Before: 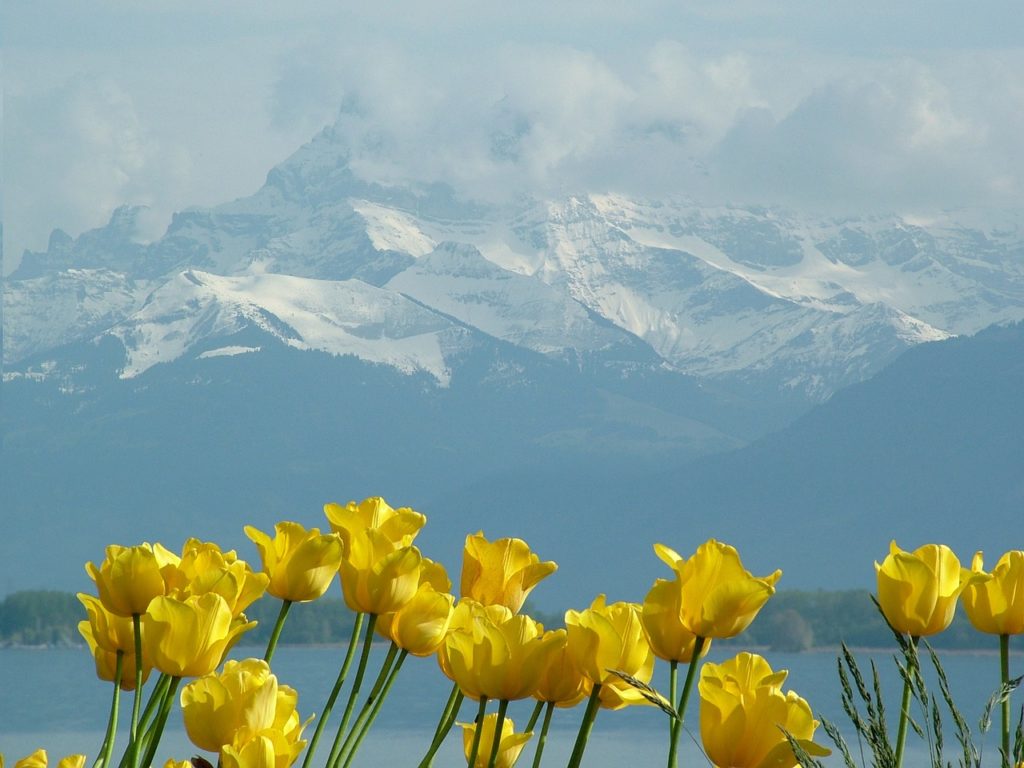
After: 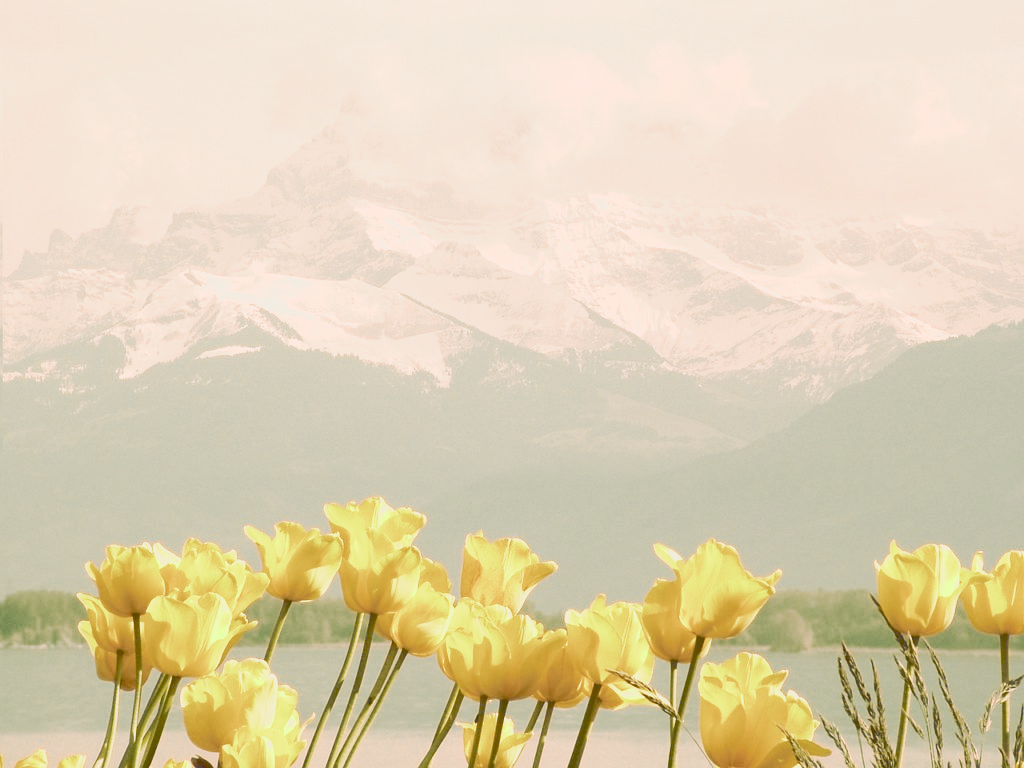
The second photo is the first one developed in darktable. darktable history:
tone curve: curves: ch0 [(0, 0) (0.003, 0.202) (0.011, 0.205) (0.025, 0.222) (0.044, 0.258) (0.069, 0.298) (0.1, 0.321) (0.136, 0.333) (0.177, 0.38) (0.224, 0.439) (0.277, 0.51) (0.335, 0.594) (0.399, 0.675) (0.468, 0.743) (0.543, 0.805) (0.623, 0.861) (0.709, 0.905) (0.801, 0.931) (0.898, 0.941) (1, 1)], preserve colors none
color look up table: target L [76.2, 76.56, 95.02, 72.95, 66.19, 73.95, 75.42, 66.79, 47.09, 60.37, 52.02, 42.9, 28.92, 25.39, 201.28, 94.21, 74.58, 69.95, 63.72, 46.23, 56.21, 56.87, 45.9, 27.43, 29.31, 25.47, 17.18, 1.847, 87.2, 84.53, 69.57, 56.04, 57.63, 47.36, 44.97, 45.4, 25.39, 16.23, 33.79, 27.12, 2.056, 96.1, 91.25, 96.87, 75.5, 62.15, 62.45, 53.03, 18.98], target a [44.27, 1.979, -54.89, -4.169, 6.724, -6.434, -4.037, -4.936, -33.58, 3.936, -7.679, -5.676, -17.2, 2.473, 0, -38.77, 9.165, 2.481, 15.3, 8.668, 16.55, 8.744, 26.55, 45.52, 19.37, 24.27, 12.68, 11.75, -17.61, 35.3, 19.61, 18.63, 9.058, 1.876, 32.3, 21.25, 42.28, 45.02, 13.2, 4.282, 3.228, -42.17, -40.31, 8.935, 6.867, -11.36, -11.78, 0.988, -12.01], target b [0.379, 38.89, 80.56, 46.69, 4.114, 29.85, 42.31, 28.06, 39.22, 40.27, 35.78, 24.37, 42.93, 42.85, -0.001, 53.11, 26.48, 48.42, 16.42, 47.02, 37.14, 30.73, 31.94, 13.95, 45.73, 20.54, 28.92, 2.946, 13.86, 28.57, 8.447, -15.85, 16.57, -23.37, -27.01, -9.276, 13.61, -8.064, 13.11, 22.69, -0.522, 29.55, 25.53, 25.39, 11.24, -7.964, 17.6, -1.347, 19.9], num patches 49
